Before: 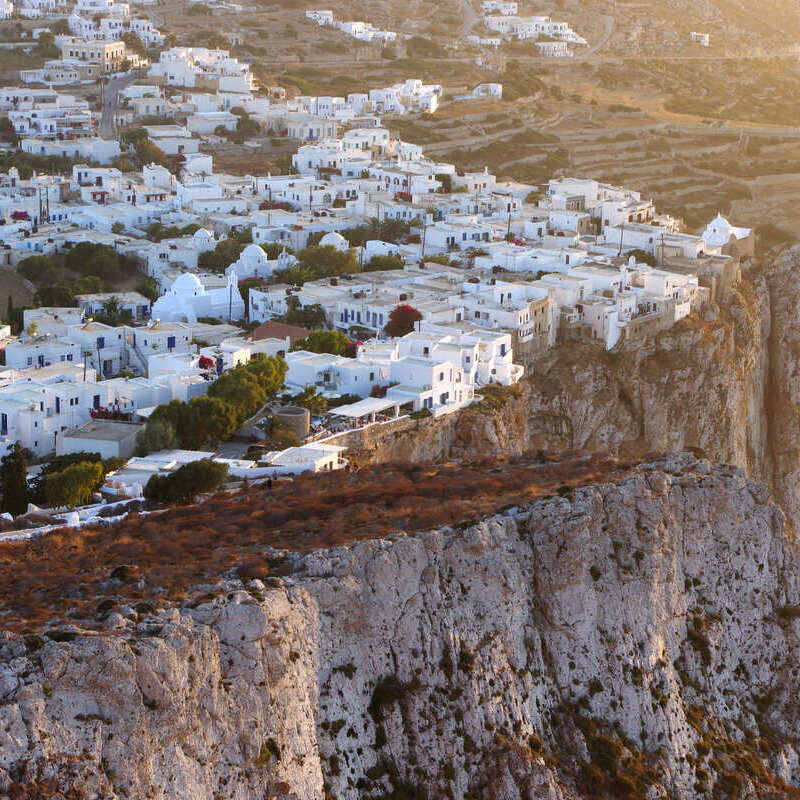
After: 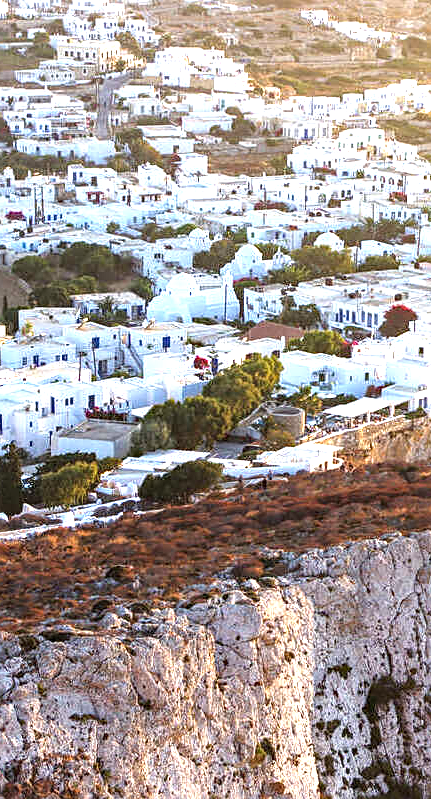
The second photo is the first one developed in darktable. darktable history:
crop: left 0.685%, right 45.359%, bottom 0.085%
exposure: black level correction -0.002, exposure 0.71 EV, compensate highlight preservation false
local contrast: on, module defaults
haze removal: compatibility mode true, adaptive false
sharpen: on, module defaults
tone equalizer: -8 EV -0.426 EV, -7 EV -0.375 EV, -6 EV -0.369 EV, -5 EV -0.204 EV, -3 EV 0.196 EV, -2 EV 0.357 EV, -1 EV 0.372 EV, +0 EV 0.424 EV
